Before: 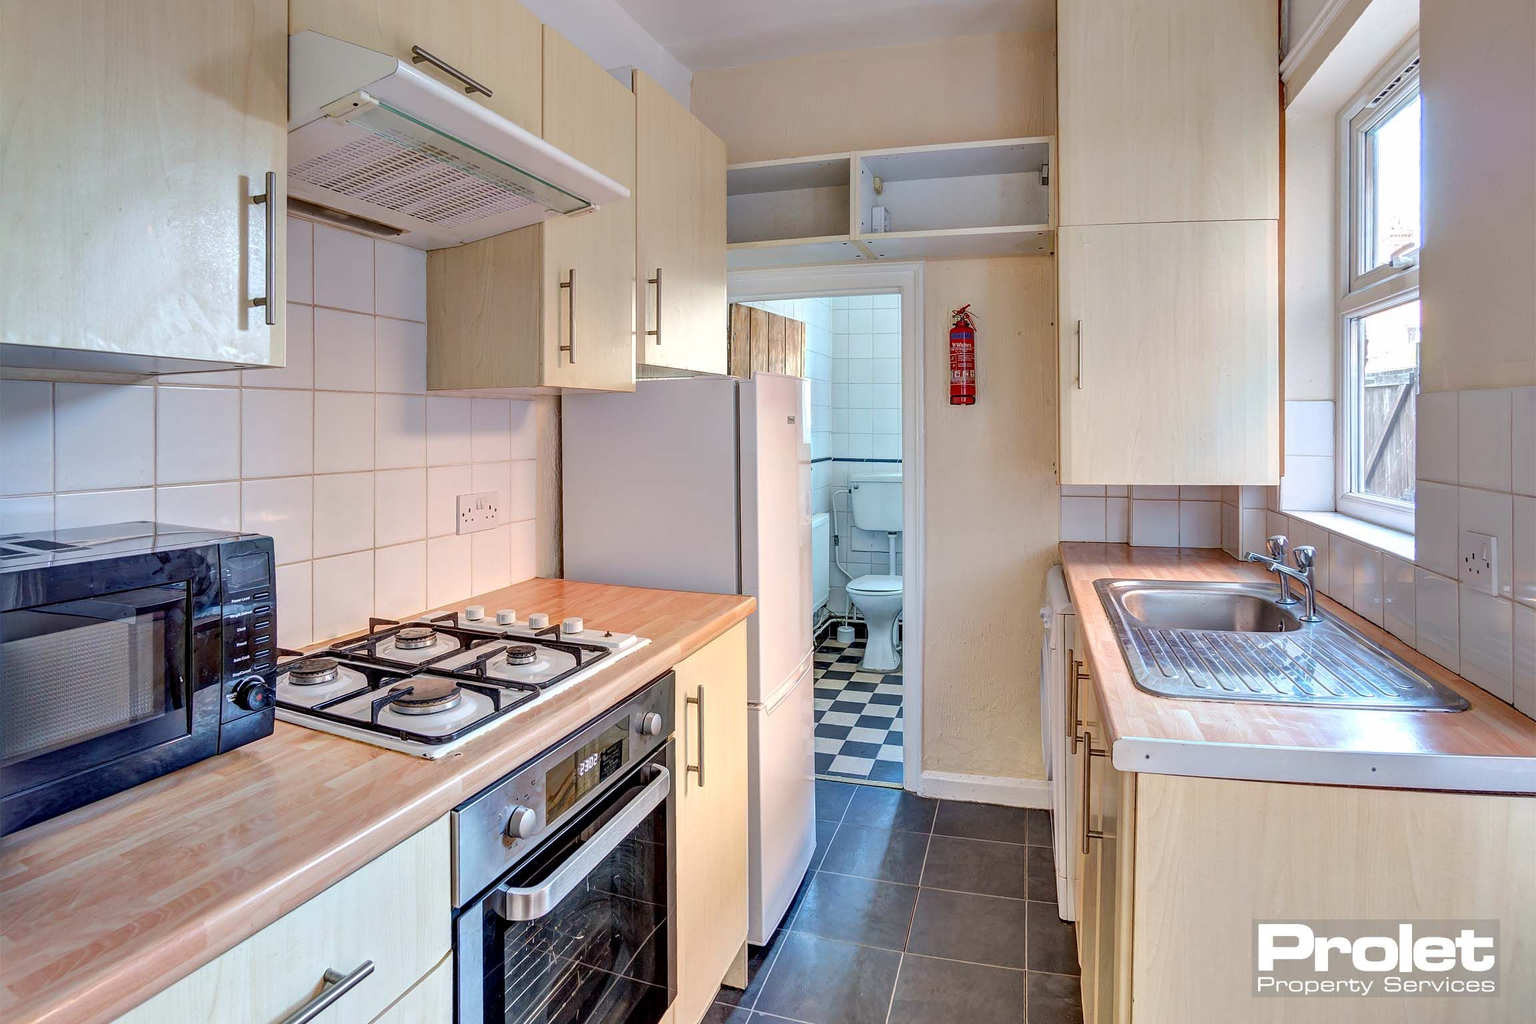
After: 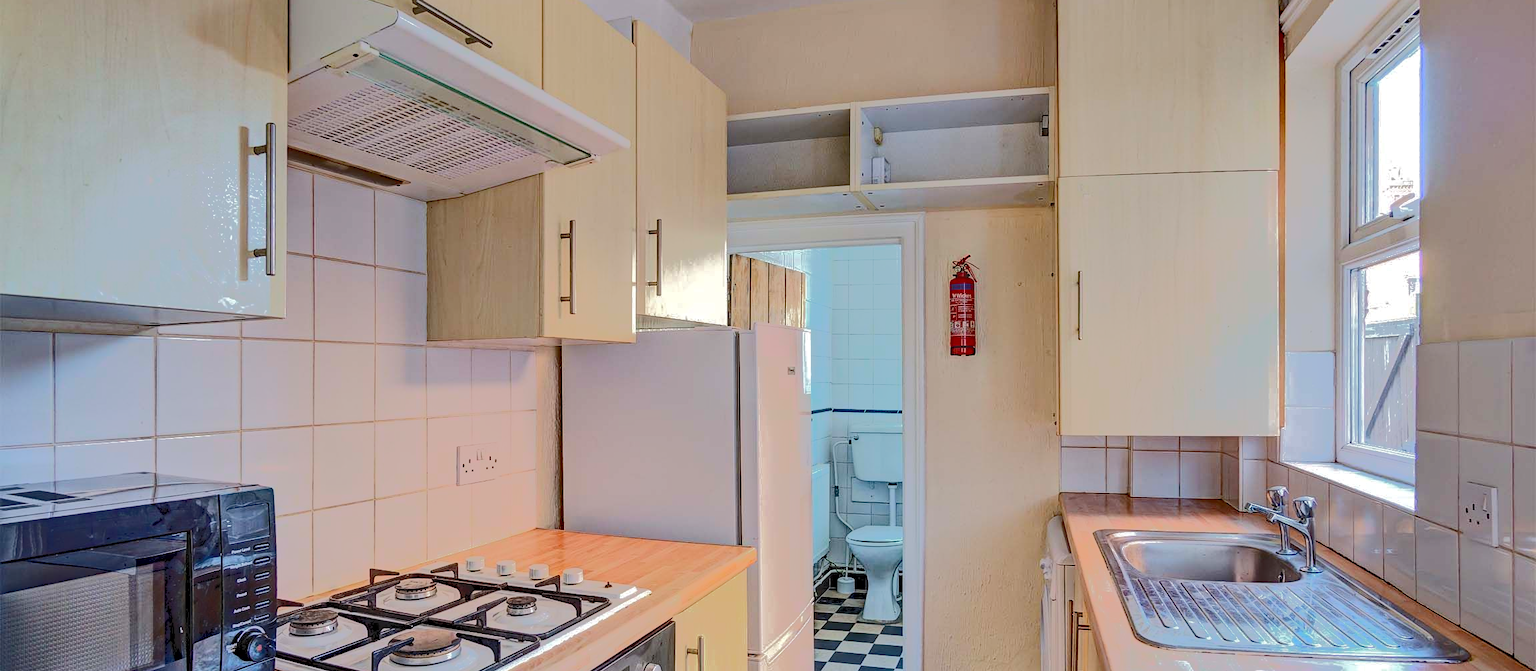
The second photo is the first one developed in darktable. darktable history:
tone curve: curves: ch0 [(0, 0) (0.003, 0.118) (0.011, 0.118) (0.025, 0.122) (0.044, 0.131) (0.069, 0.142) (0.1, 0.155) (0.136, 0.168) (0.177, 0.183) (0.224, 0.216) (0.277, 0.265) (0.335, 0.337) (0.399, 0.415) (0.468, 0.506) (0.543, 0.586) (0.623, 0.665) (0.709, 0.716) (0.801, 0.737) (0.898, 0.744) (1, 1)], color space Lab, independent channels, preserve colors none
crop and rotate: top 4.867%, bottom 29.512%
haze removal: strength 0.298, distance 0.244, compatibility mode true, adaptive false
